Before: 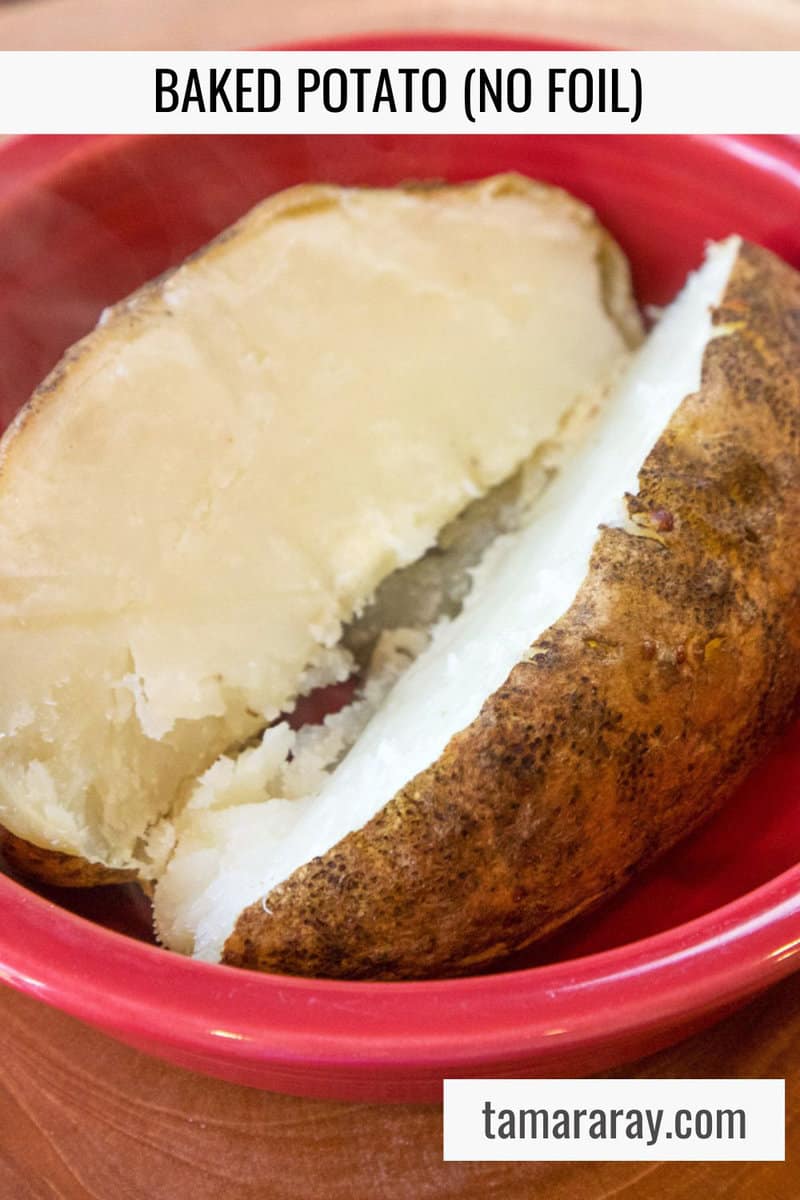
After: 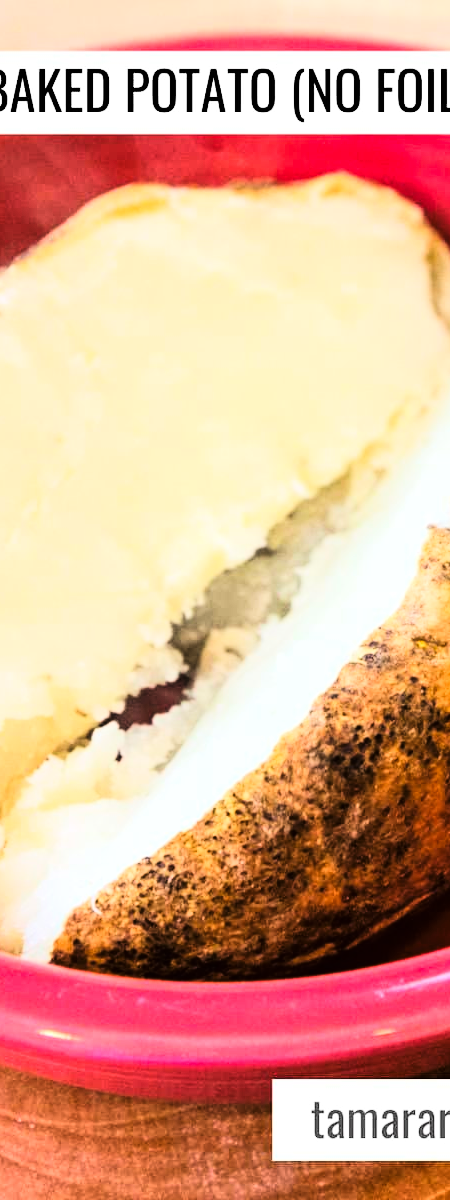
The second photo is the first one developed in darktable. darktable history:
tone curve: curves: ch0 [(0, 0) (0.16, 0.055) (0.506, 0.762) (1, 1.024)], color space Lab, linked channels, preserve colors none
crop: left 21.496%, right 22.254%
